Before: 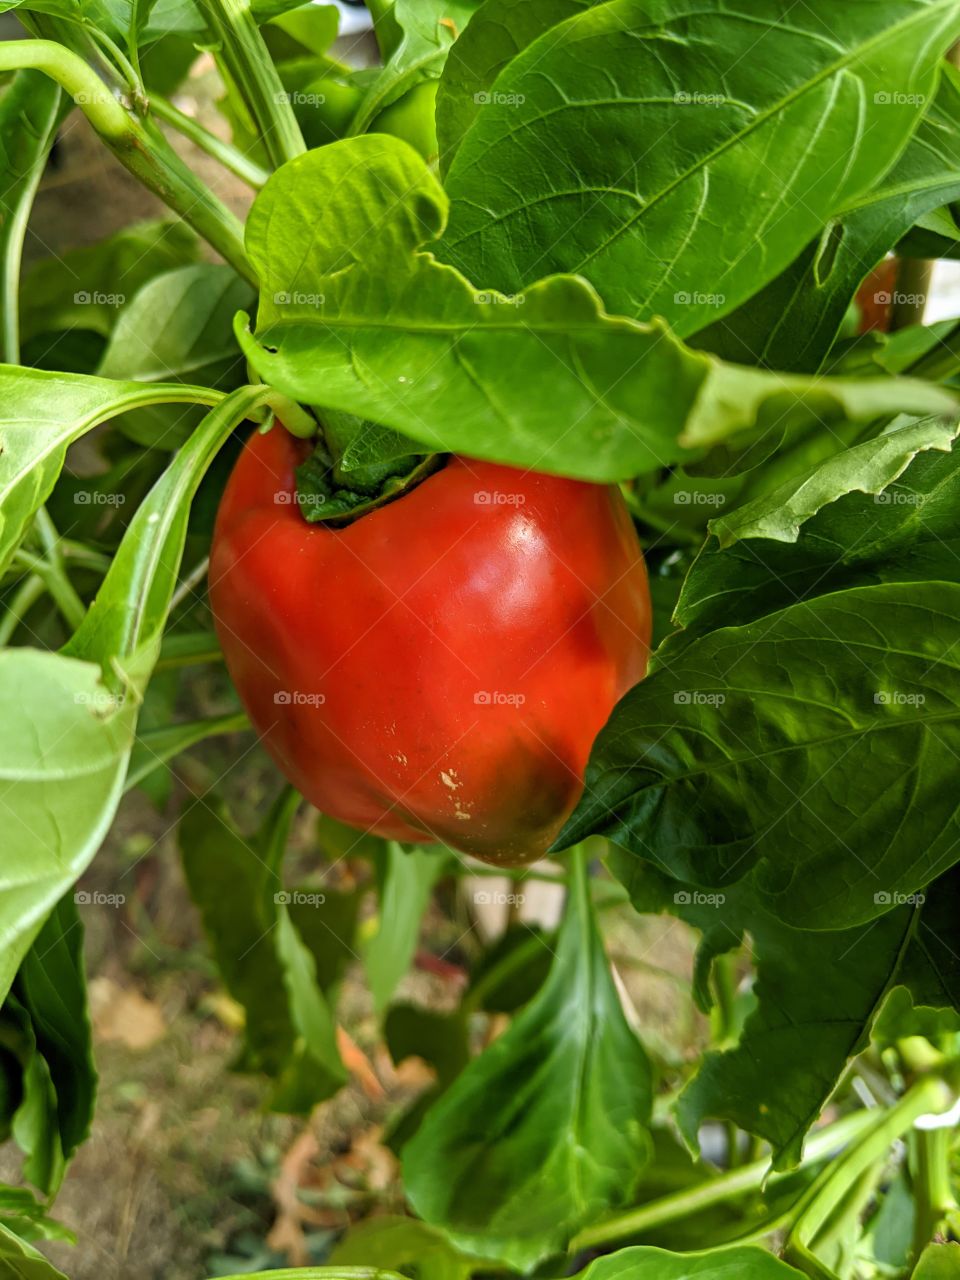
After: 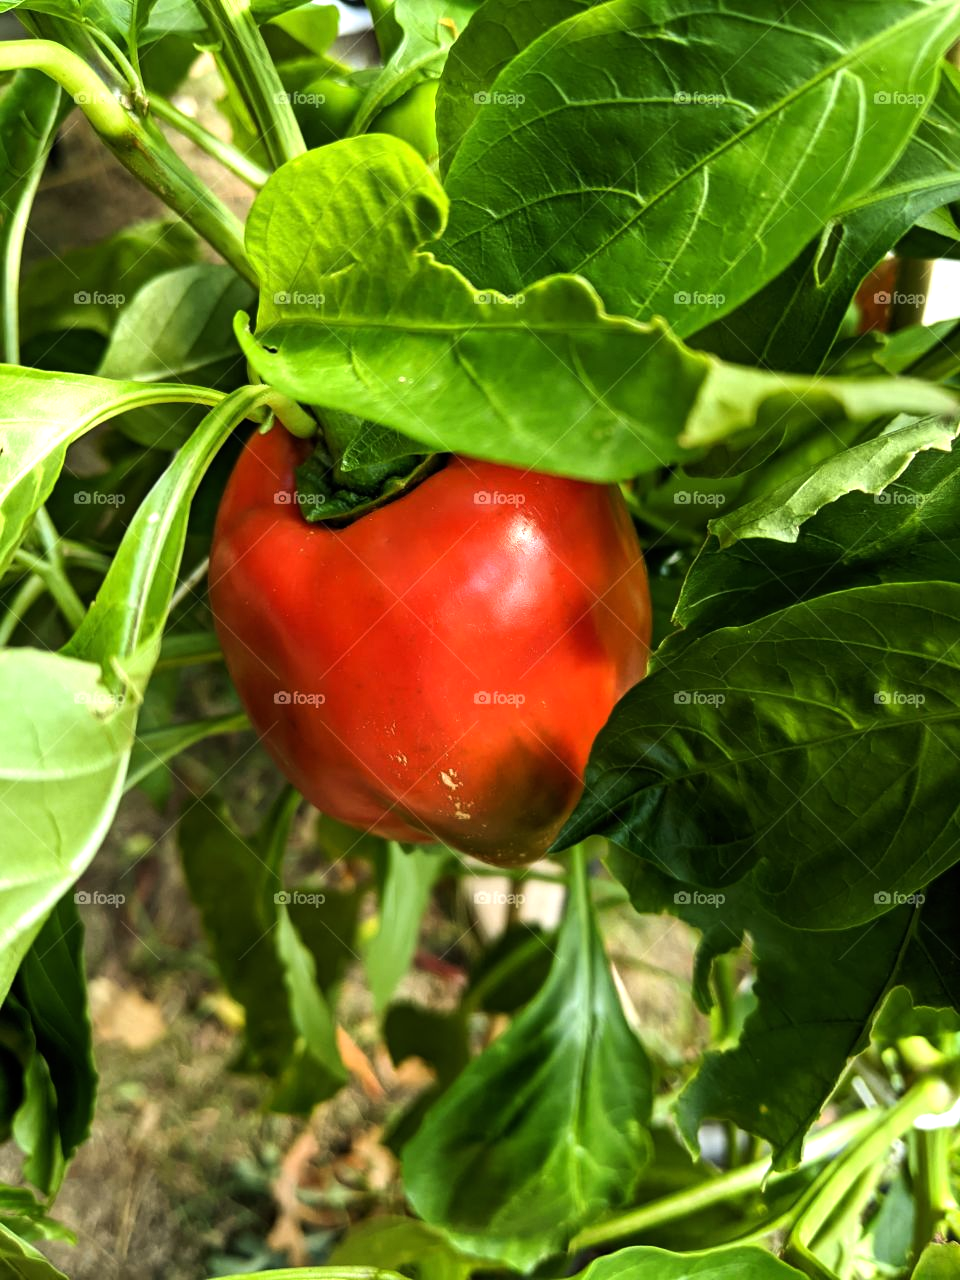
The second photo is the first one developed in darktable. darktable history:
tone equalizer: -8 EV -0.752 EV, -7 EV -0.726 EV, -6 EV -0.571 EV, -5 EV -0.39 EV, -3 EV 0.387 EV, -2 EV 0.6 EV, -1 EV 0.687 EV, +0 EV 0.749 EV, edges refinement/feathering 500, mask exposure compensation -1.57 EV, preserve details no
